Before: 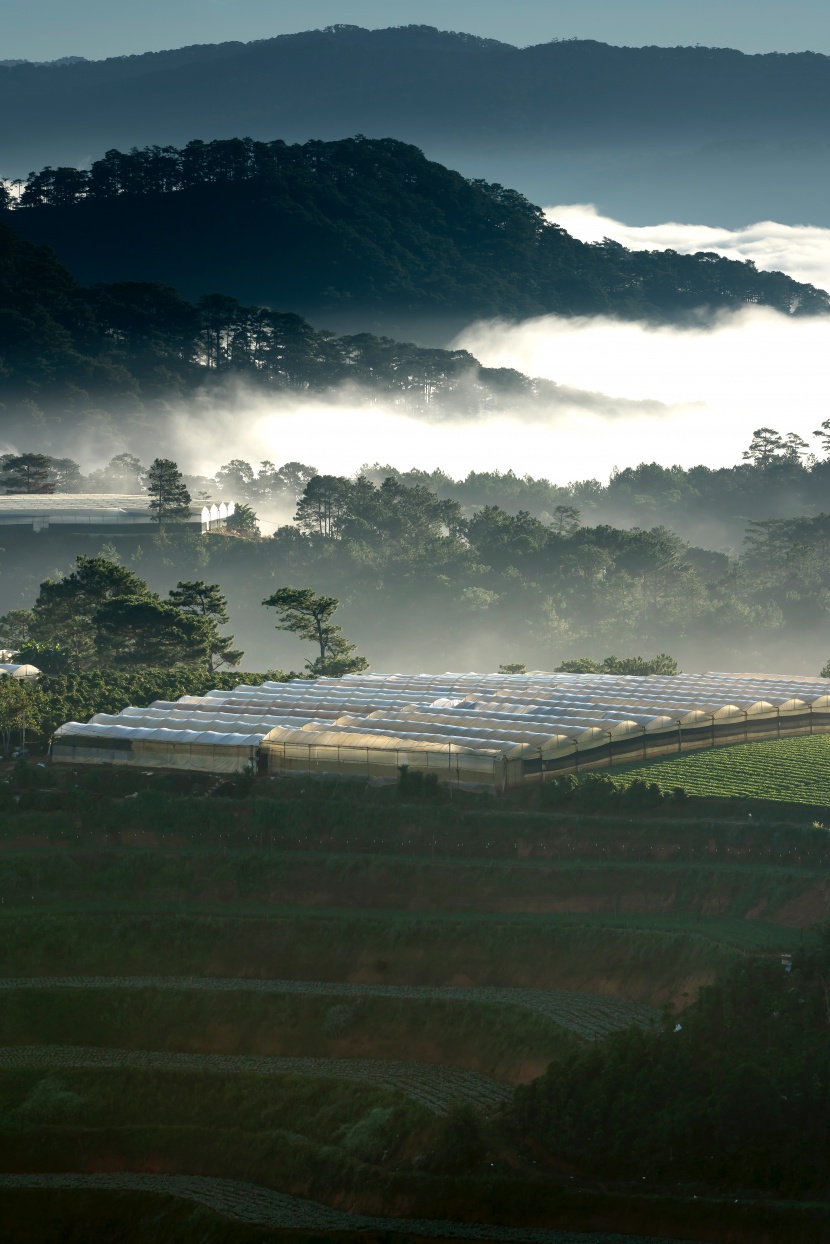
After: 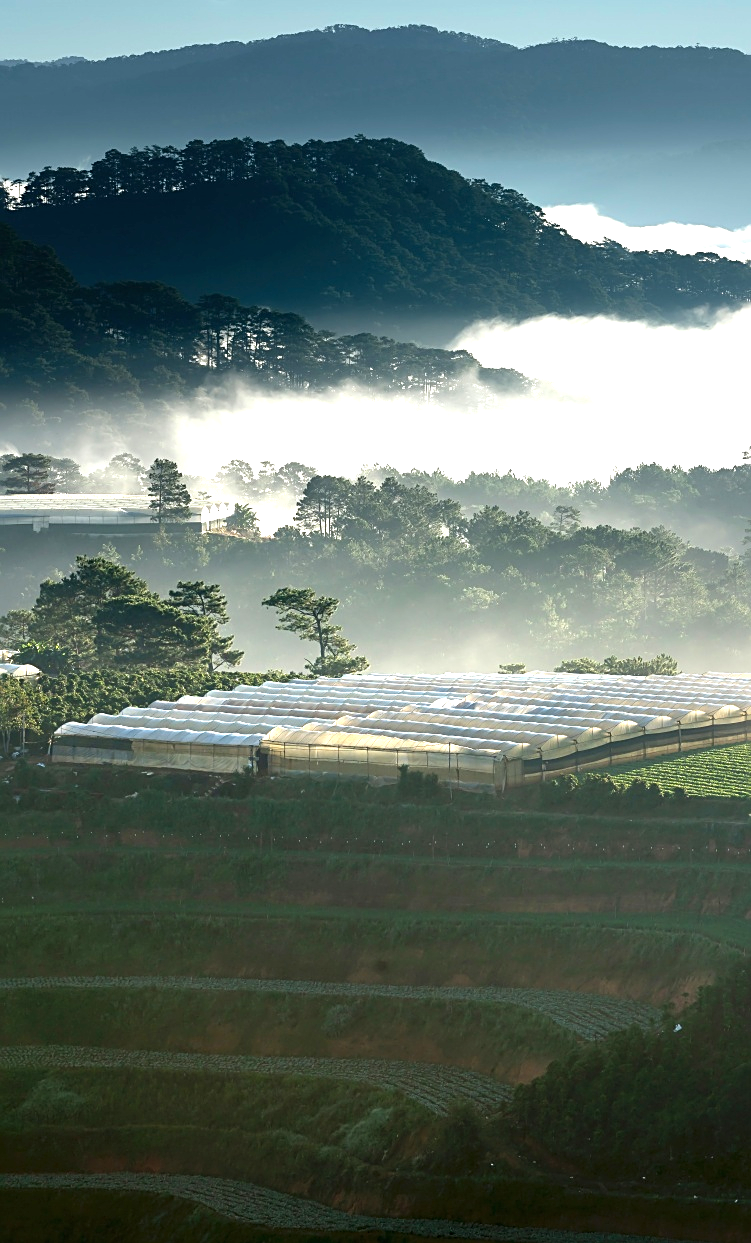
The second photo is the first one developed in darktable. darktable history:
sharpen: on, module defaults
exposure: black level correction 0, exposure 1.001 EV, compensate highlight preservation false
crop: right 9.478%, bottom 0.028%
